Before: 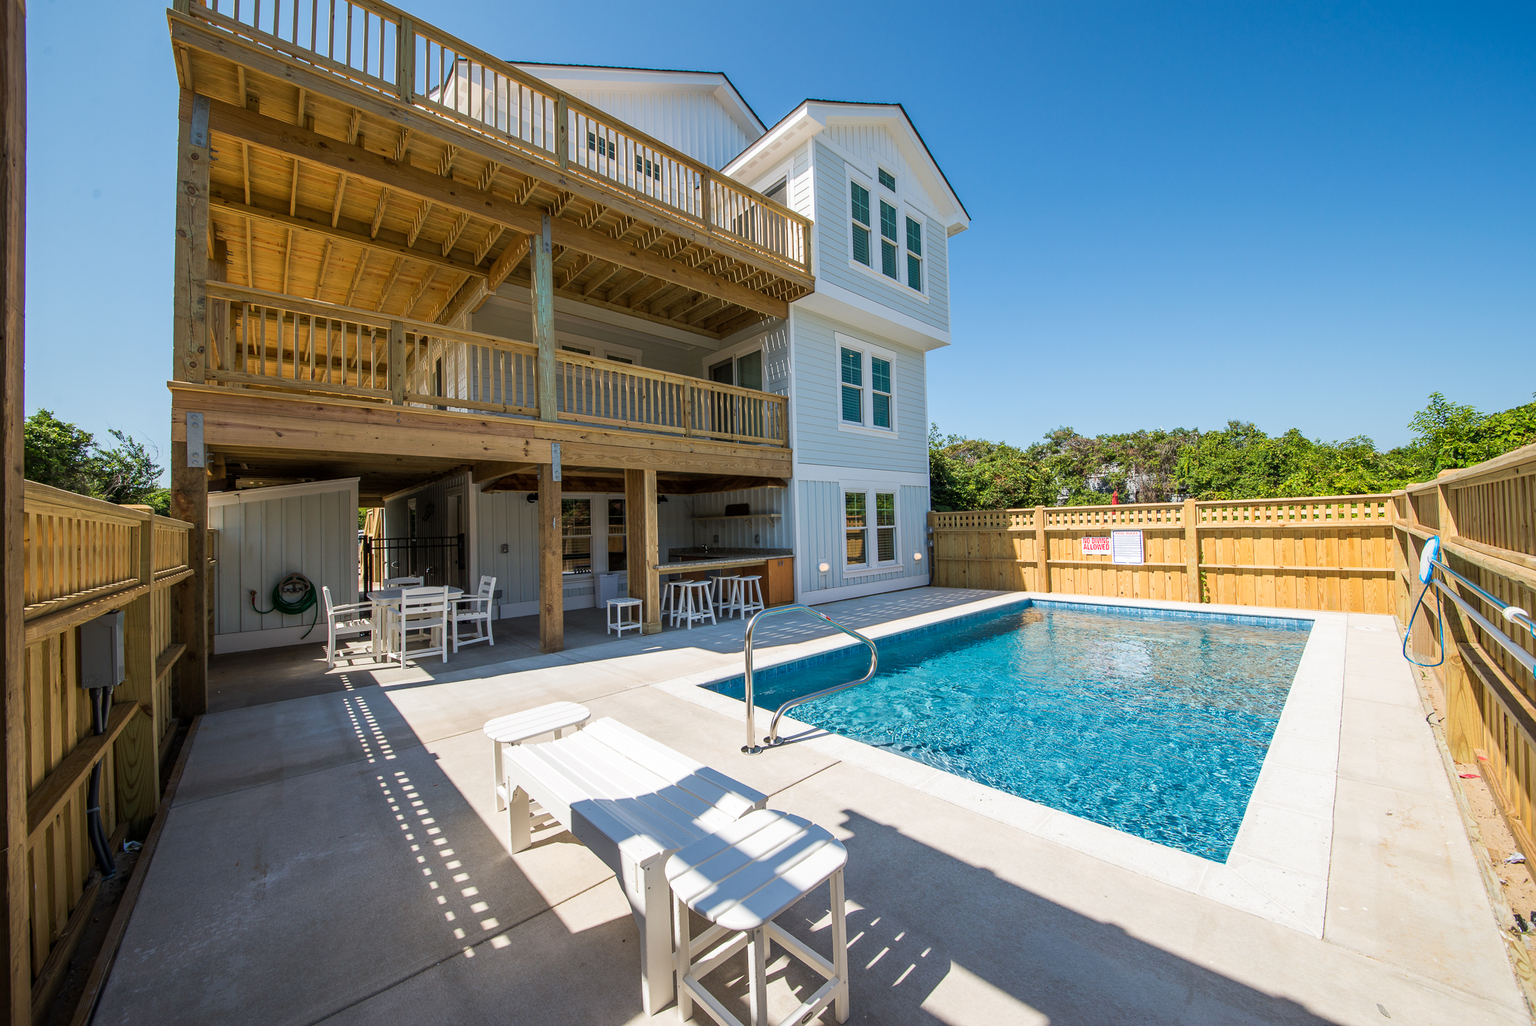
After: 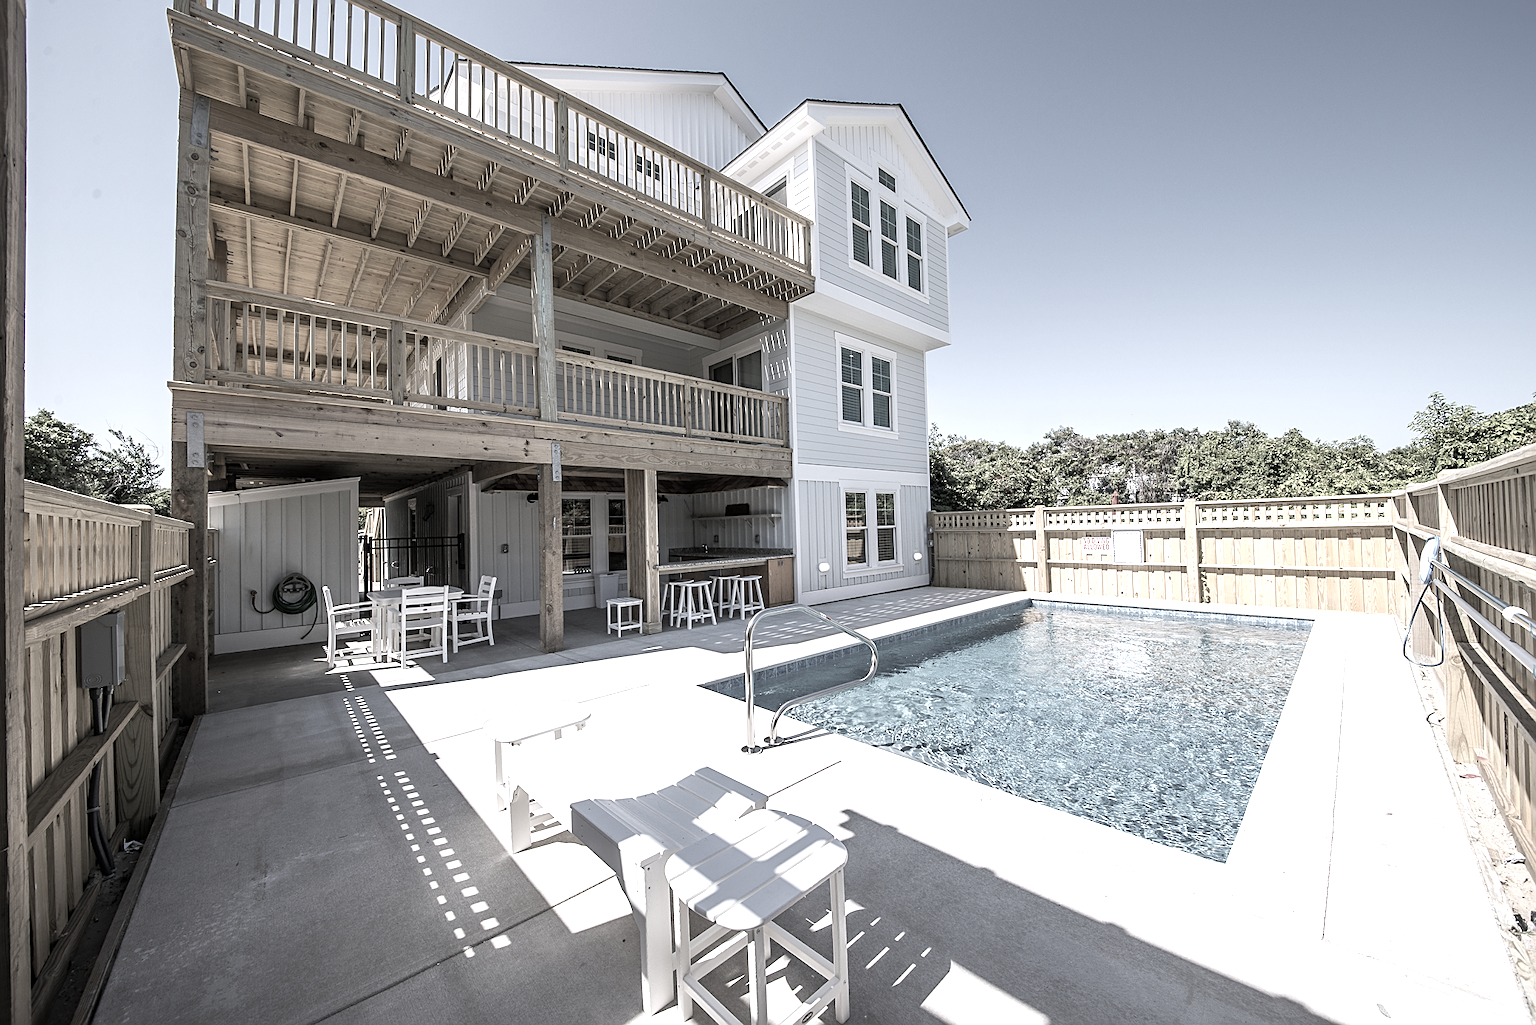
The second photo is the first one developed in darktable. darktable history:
sharpen: on, module defaults
exposure: black level correction 0, exposure 0.7 EV, compensate exposure bias true, compensate highlight preservation false
color correction: saturation 0.2
white balance: red 1.004, blue 1.096
